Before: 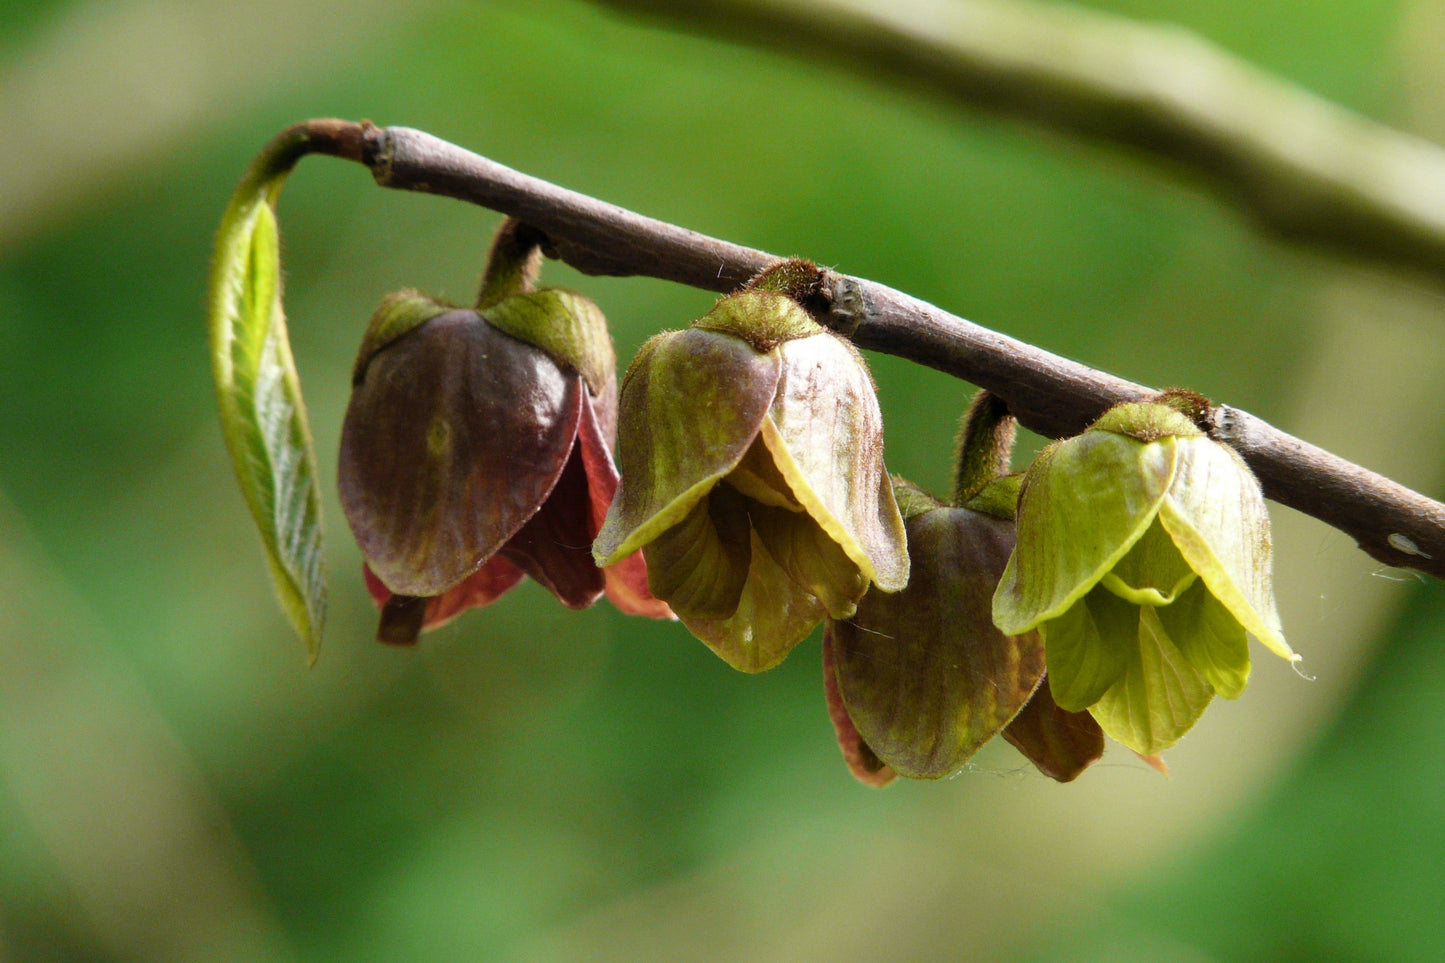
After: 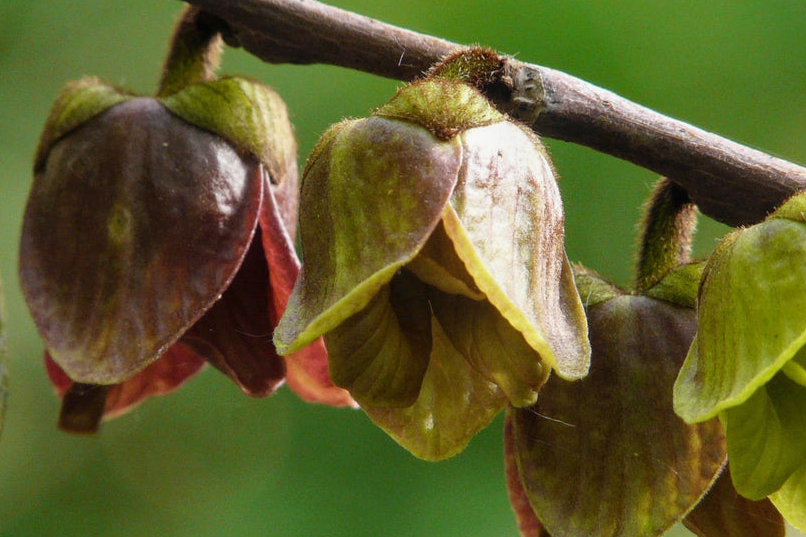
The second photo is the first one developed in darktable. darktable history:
local contrast: detail 110%
crop and rotate: left 22.13%, top 22.054%, right 22.026%, bottom 22.102%
